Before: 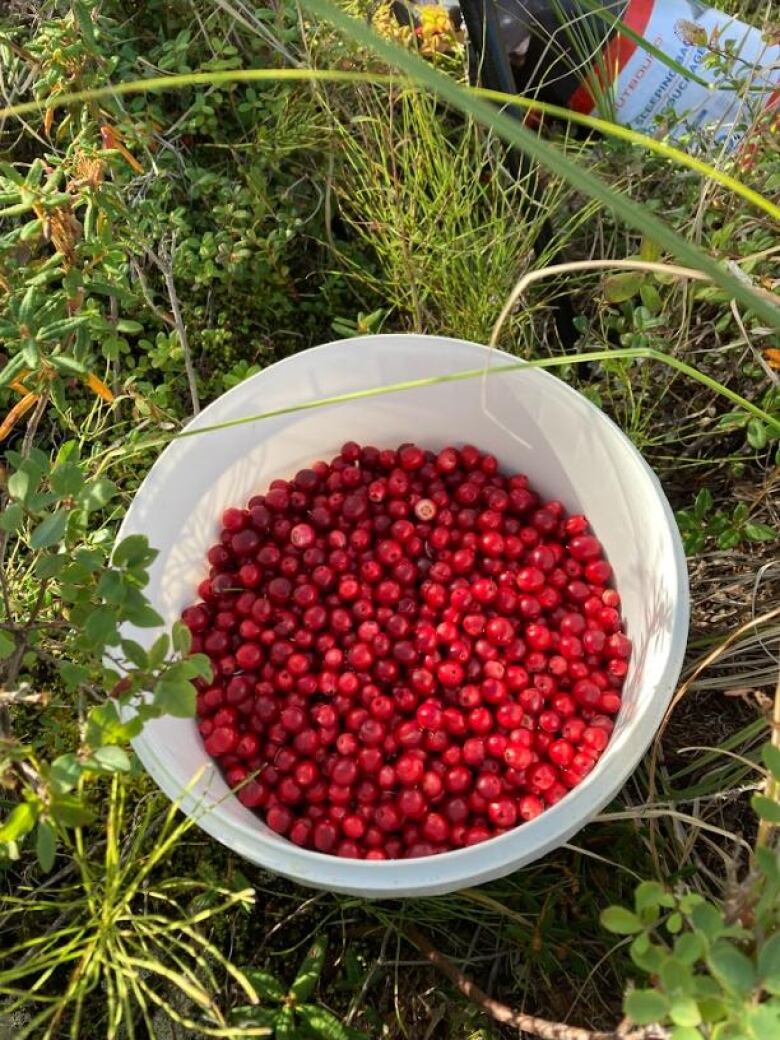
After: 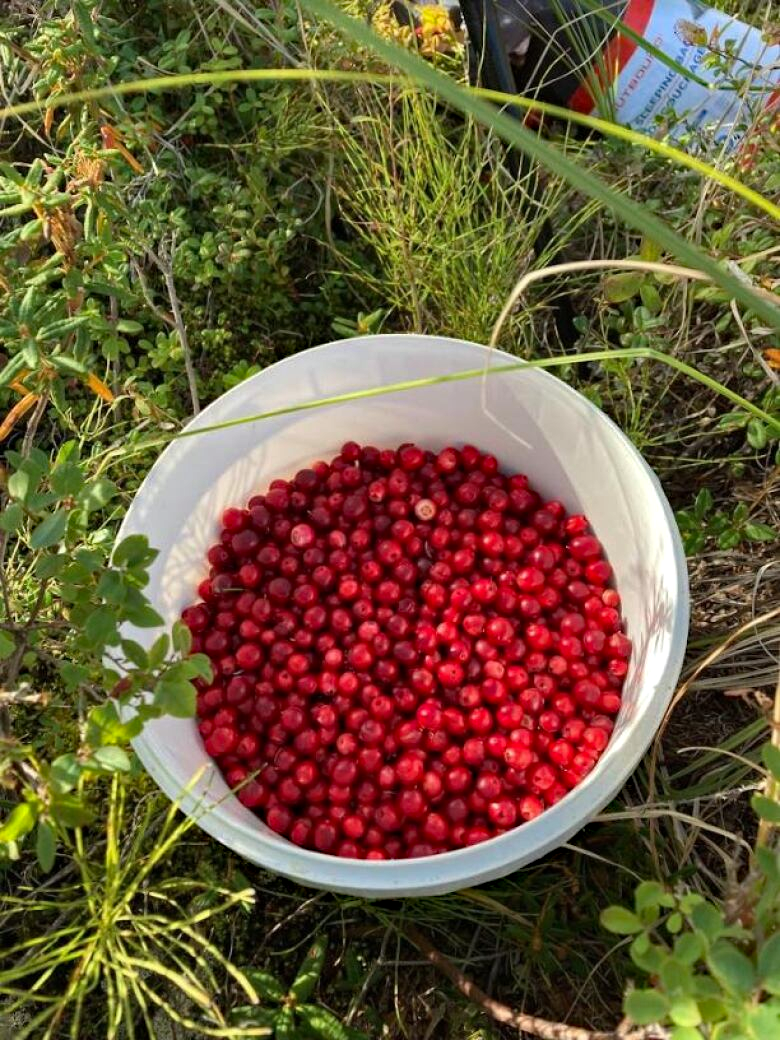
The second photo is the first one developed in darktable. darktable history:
haze removal: strength 0.279, distance 0.246, compatibility mode true, adaptive false
